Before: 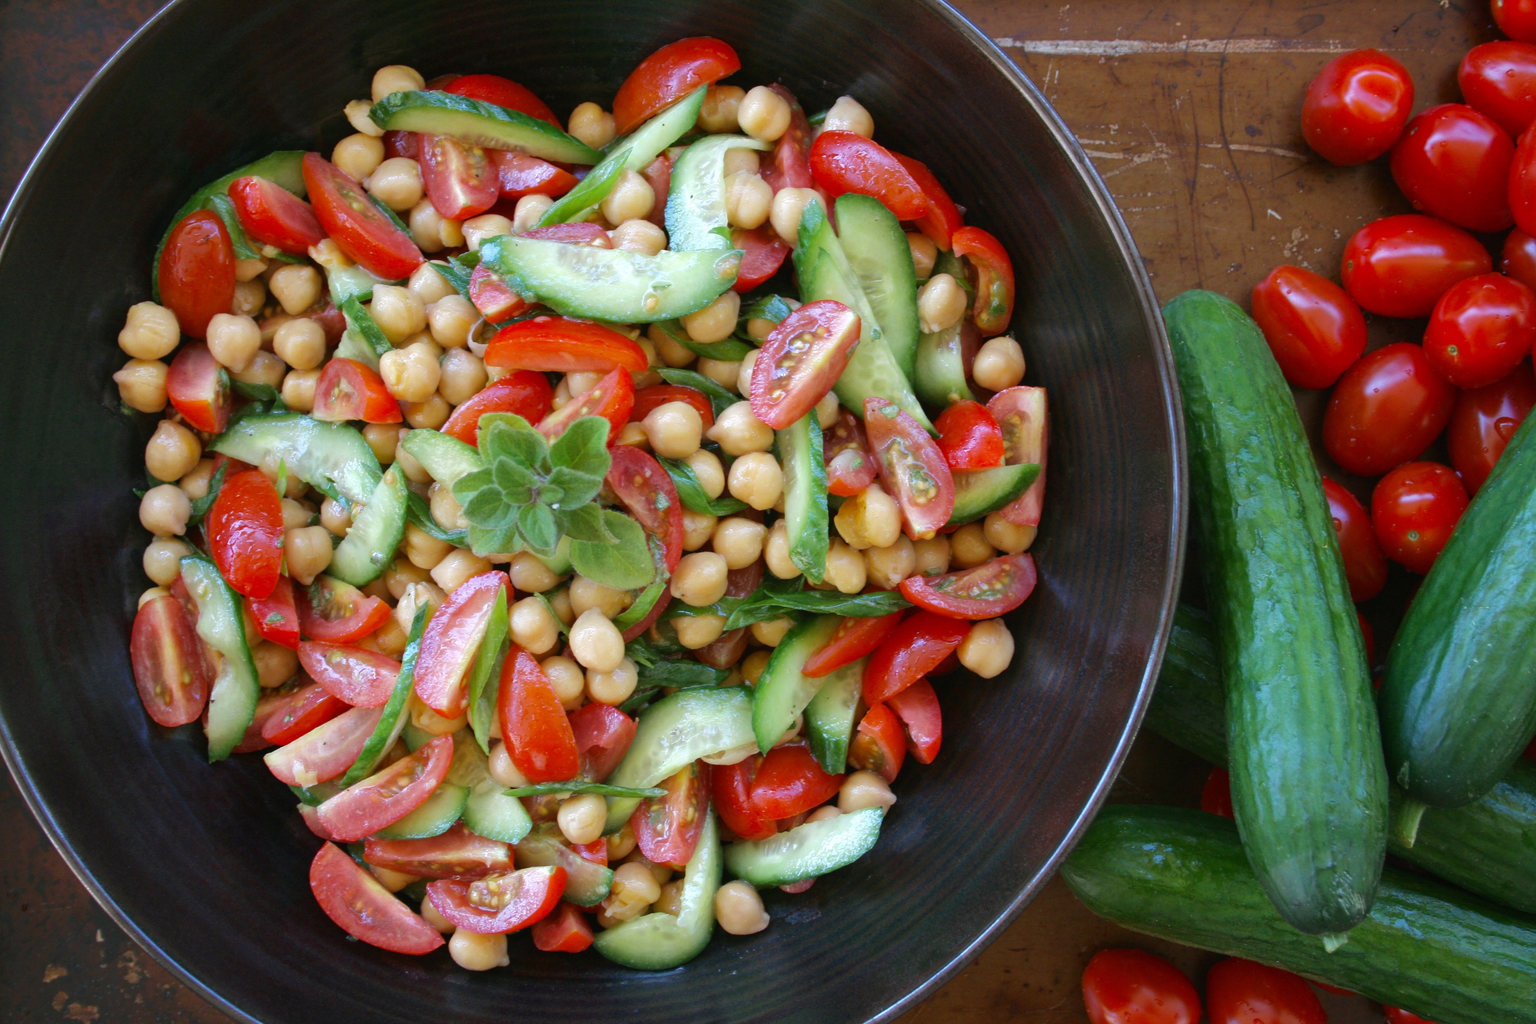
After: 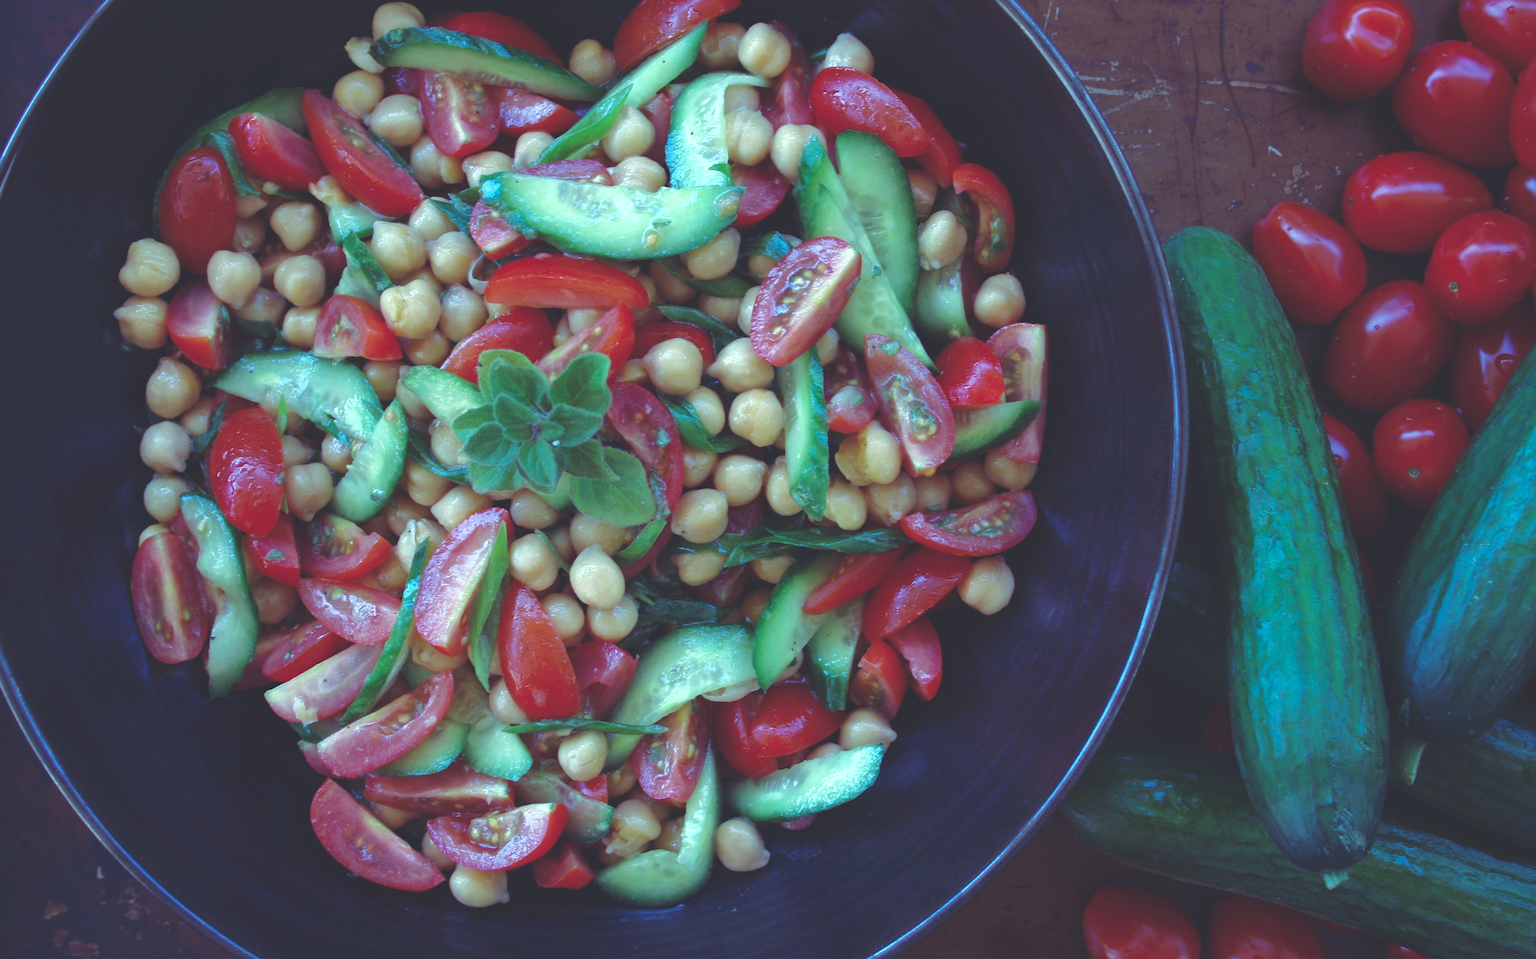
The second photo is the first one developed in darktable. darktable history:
crop and rotate: top 6.25%
rgb curve: curves: ch0 [(0, 0.186) (0.314, 0.284) (0.576, 0.466) (0.805, 0.691) (0.936, 0.886)]; ch1 [(0, 0.186) (0.314, 0.284) (0.581, 0.534) (0.771, 0.746) (0.936, 0.958)]; ch2 [(0, 0.216) (0.275, 0.39) (1, 1)], mode RGB, independent channels, compensate middle gray true, preserve colors none
